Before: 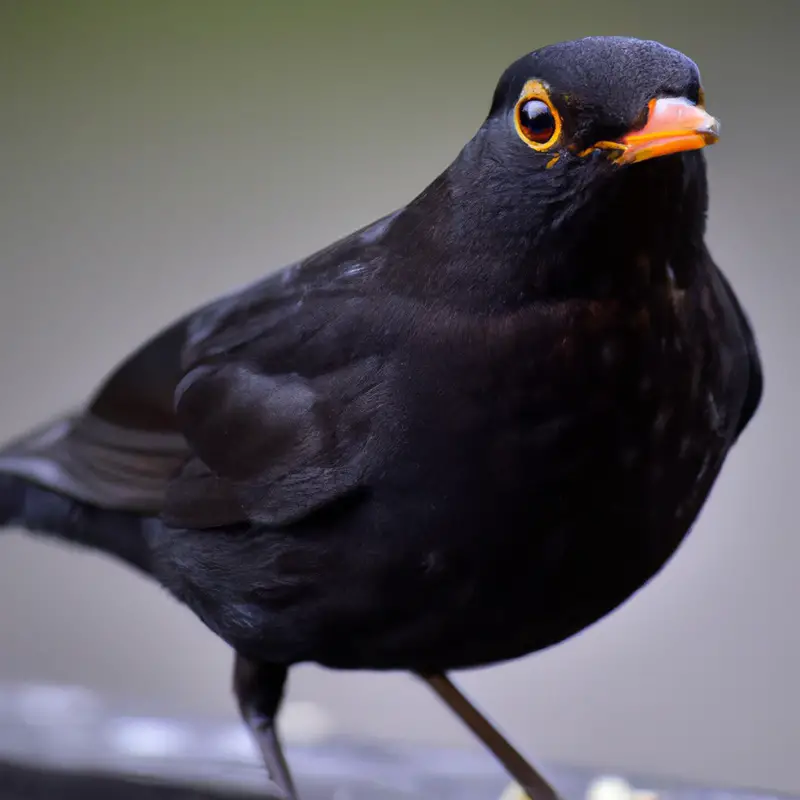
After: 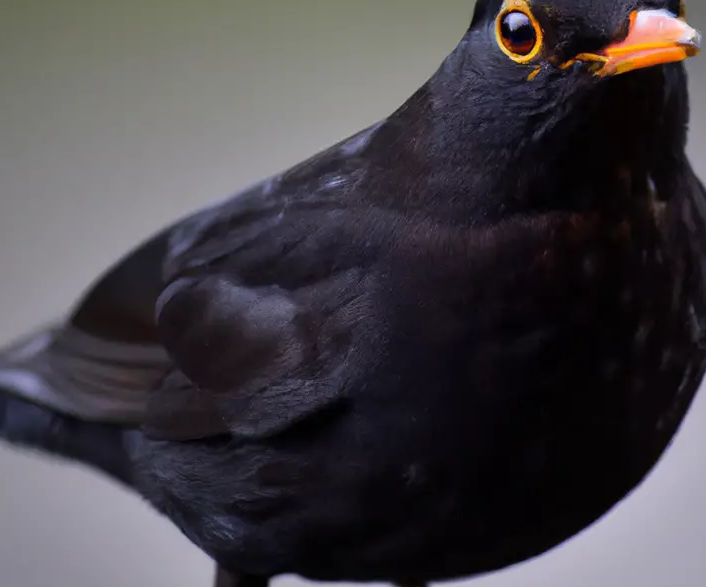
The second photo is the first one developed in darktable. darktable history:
crop and rotate: left 2.387%, top 11.002%, right 9.315%, bottom 15.568%
